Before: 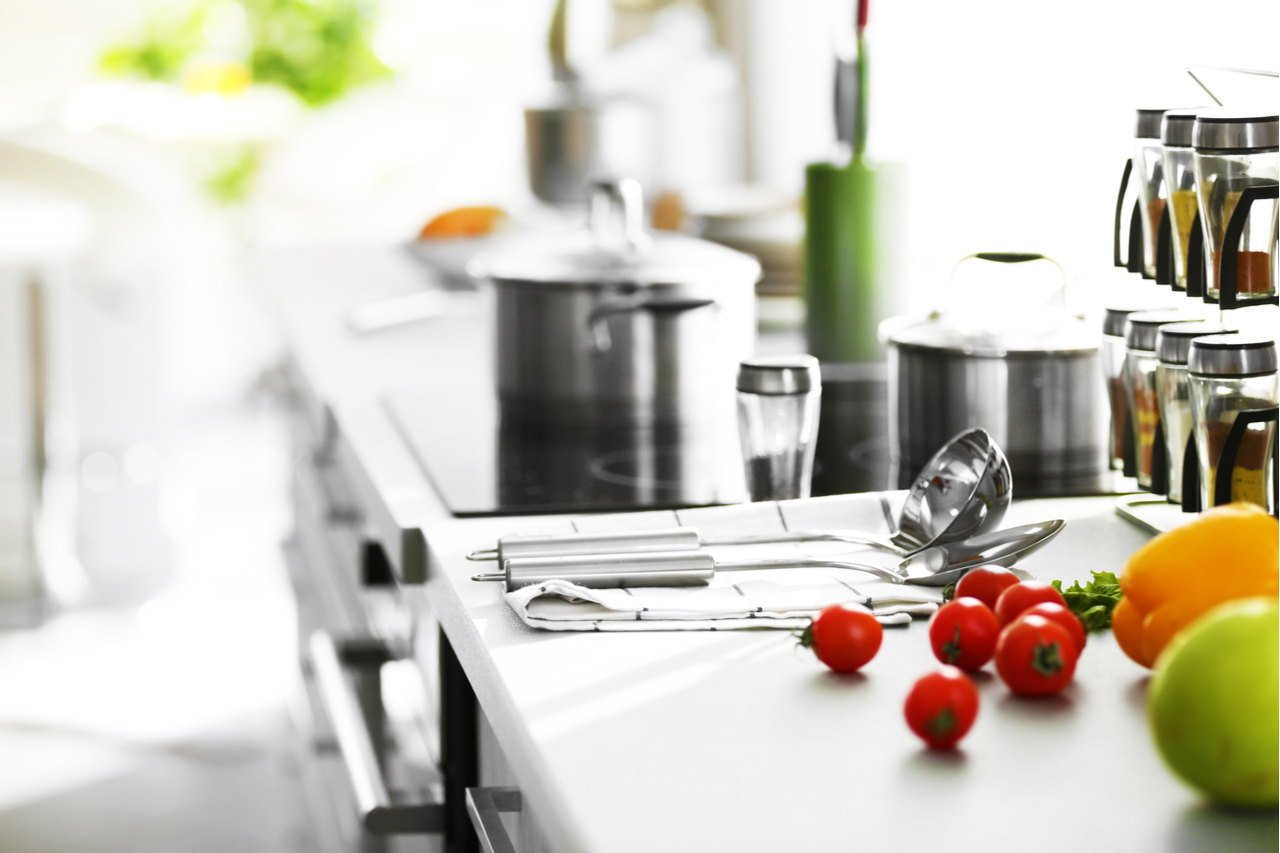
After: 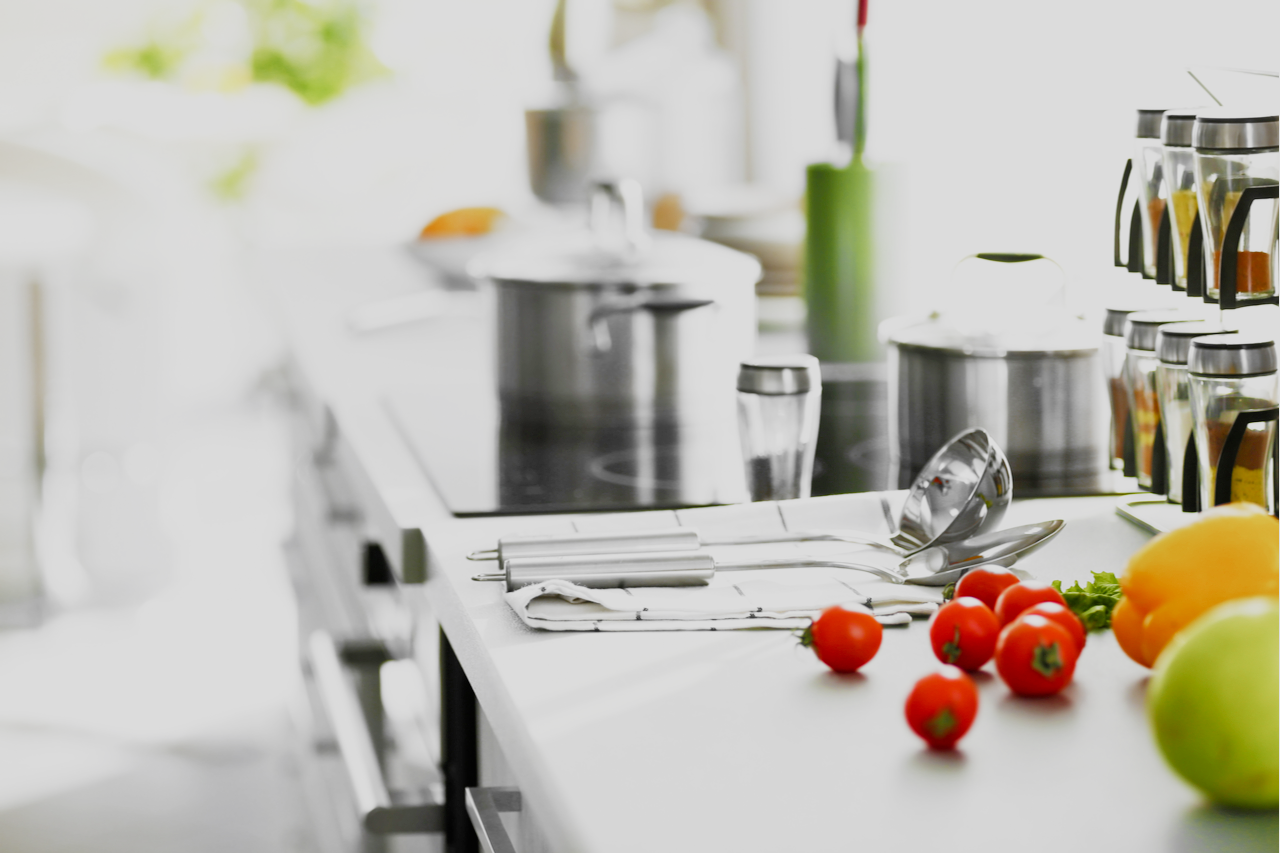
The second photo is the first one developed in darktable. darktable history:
exposure: exposure 0.299 EV, compensate exposure bias true, compensate highlight preservation false
filmic rgb: black relative exposure -7.65 EV, white relative exposure 4.56 EV, hardness 3.61, add noise in highlights 0.002, preserve chrominance no, color science v3 (2019), use custom middle-gray values true, contrast in highlights soft
tone equalizer: -8 EV 0.978 EV, -7 EV 0.962 EV, -6 EV 0.975 EV, -5 EV 0.97 EV, -4 EV 1.02 EV, -3 EV 0.752 EV, -2 EV 0.499 EV, -1 EV 0.259 EV
